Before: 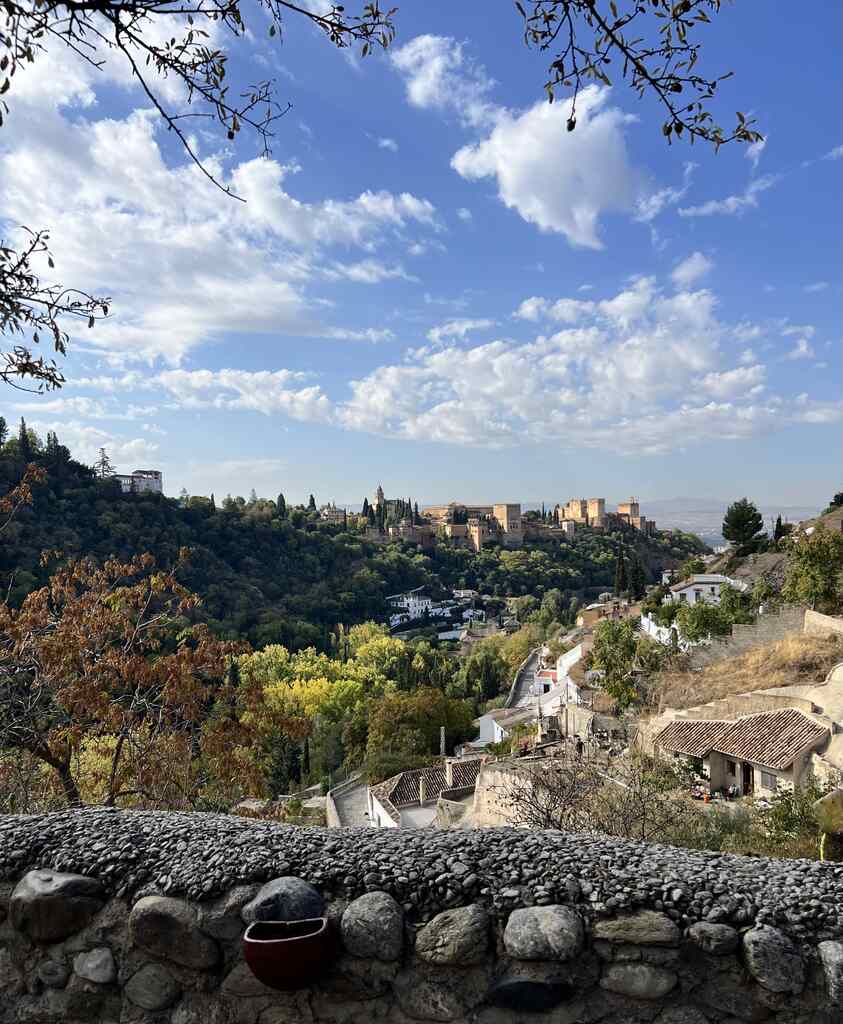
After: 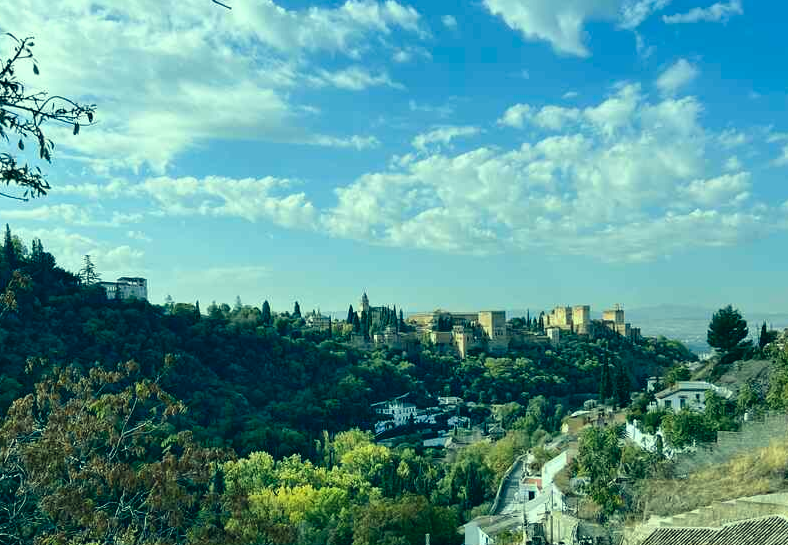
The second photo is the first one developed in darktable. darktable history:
color correction: highlights a* -19.53, highlights b* 9.8, shadows a* -20.87, shadows b* -10.85
crop: left 1.779%, top 18.874%, right 4.726%, bottom 27.846%
